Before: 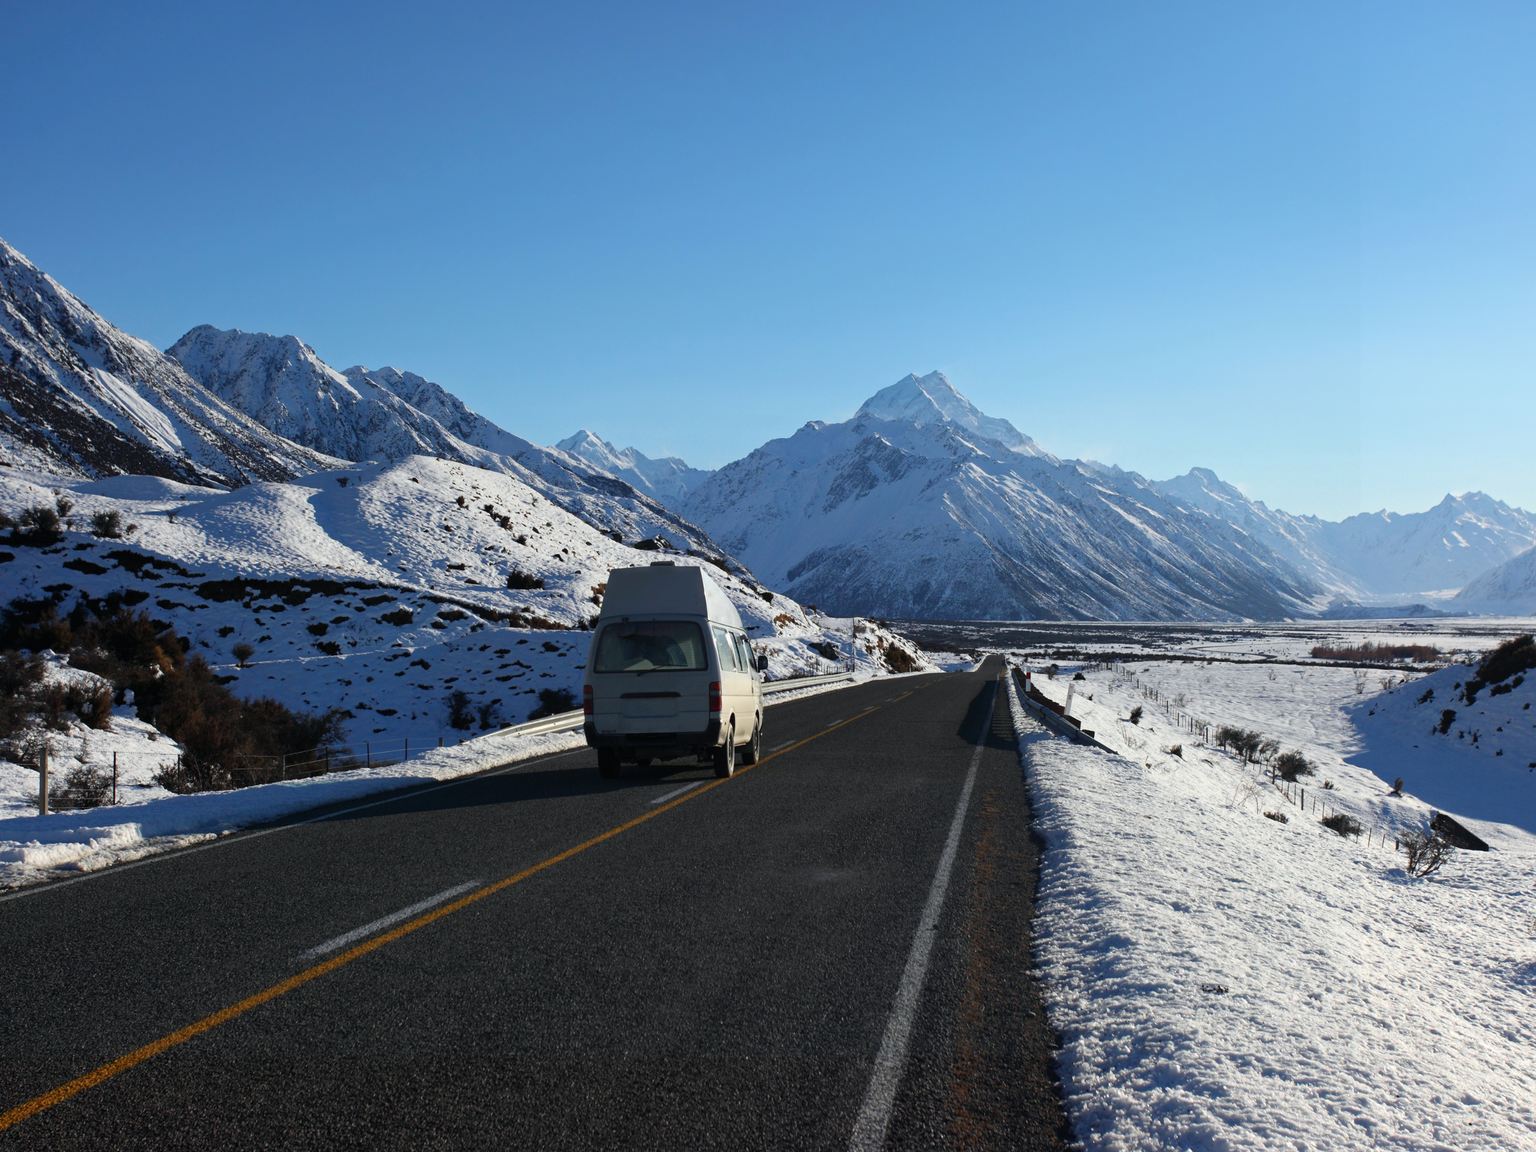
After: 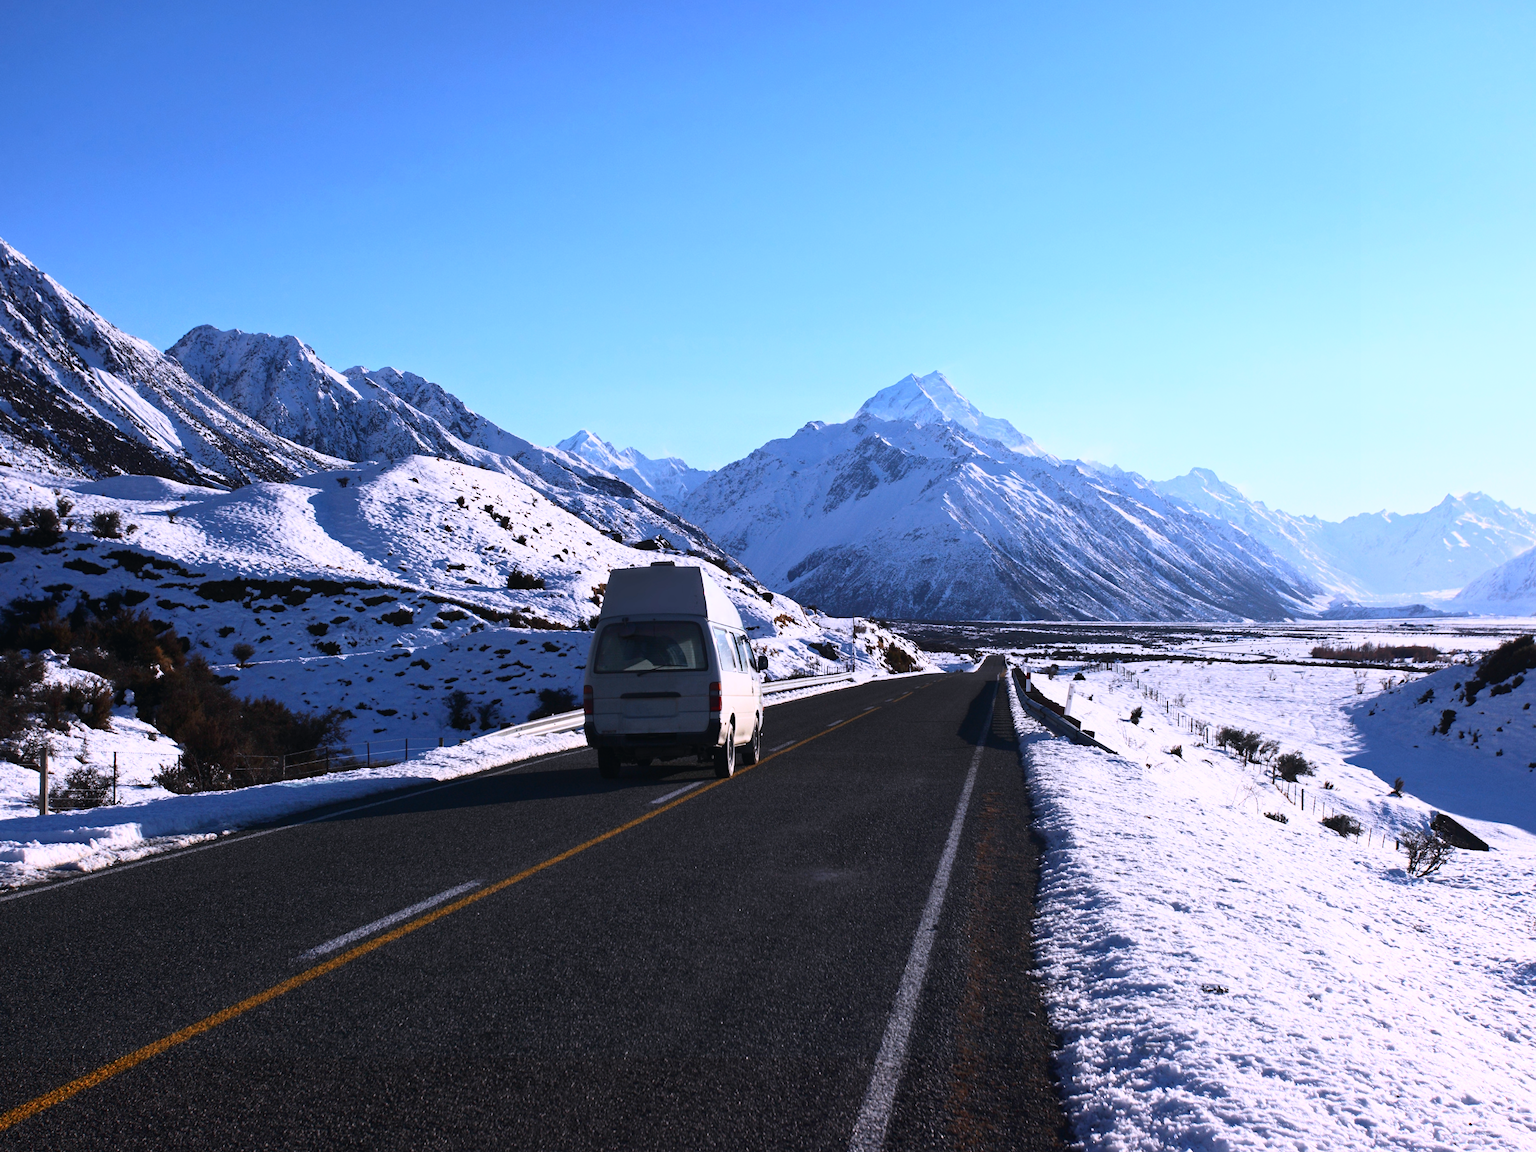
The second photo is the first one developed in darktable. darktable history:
tone curve: curves: ch0 [(0, 0.013) (0.198, 0.175) (0.512, 0.582) (0.625, 0.754) (0.81, 0.934) (1, 1)], color space Lab, linked channels, preserve colors none
white balance: red 1.042, blue 1.17
rotate and perspective: crop left 0, crop top 0
